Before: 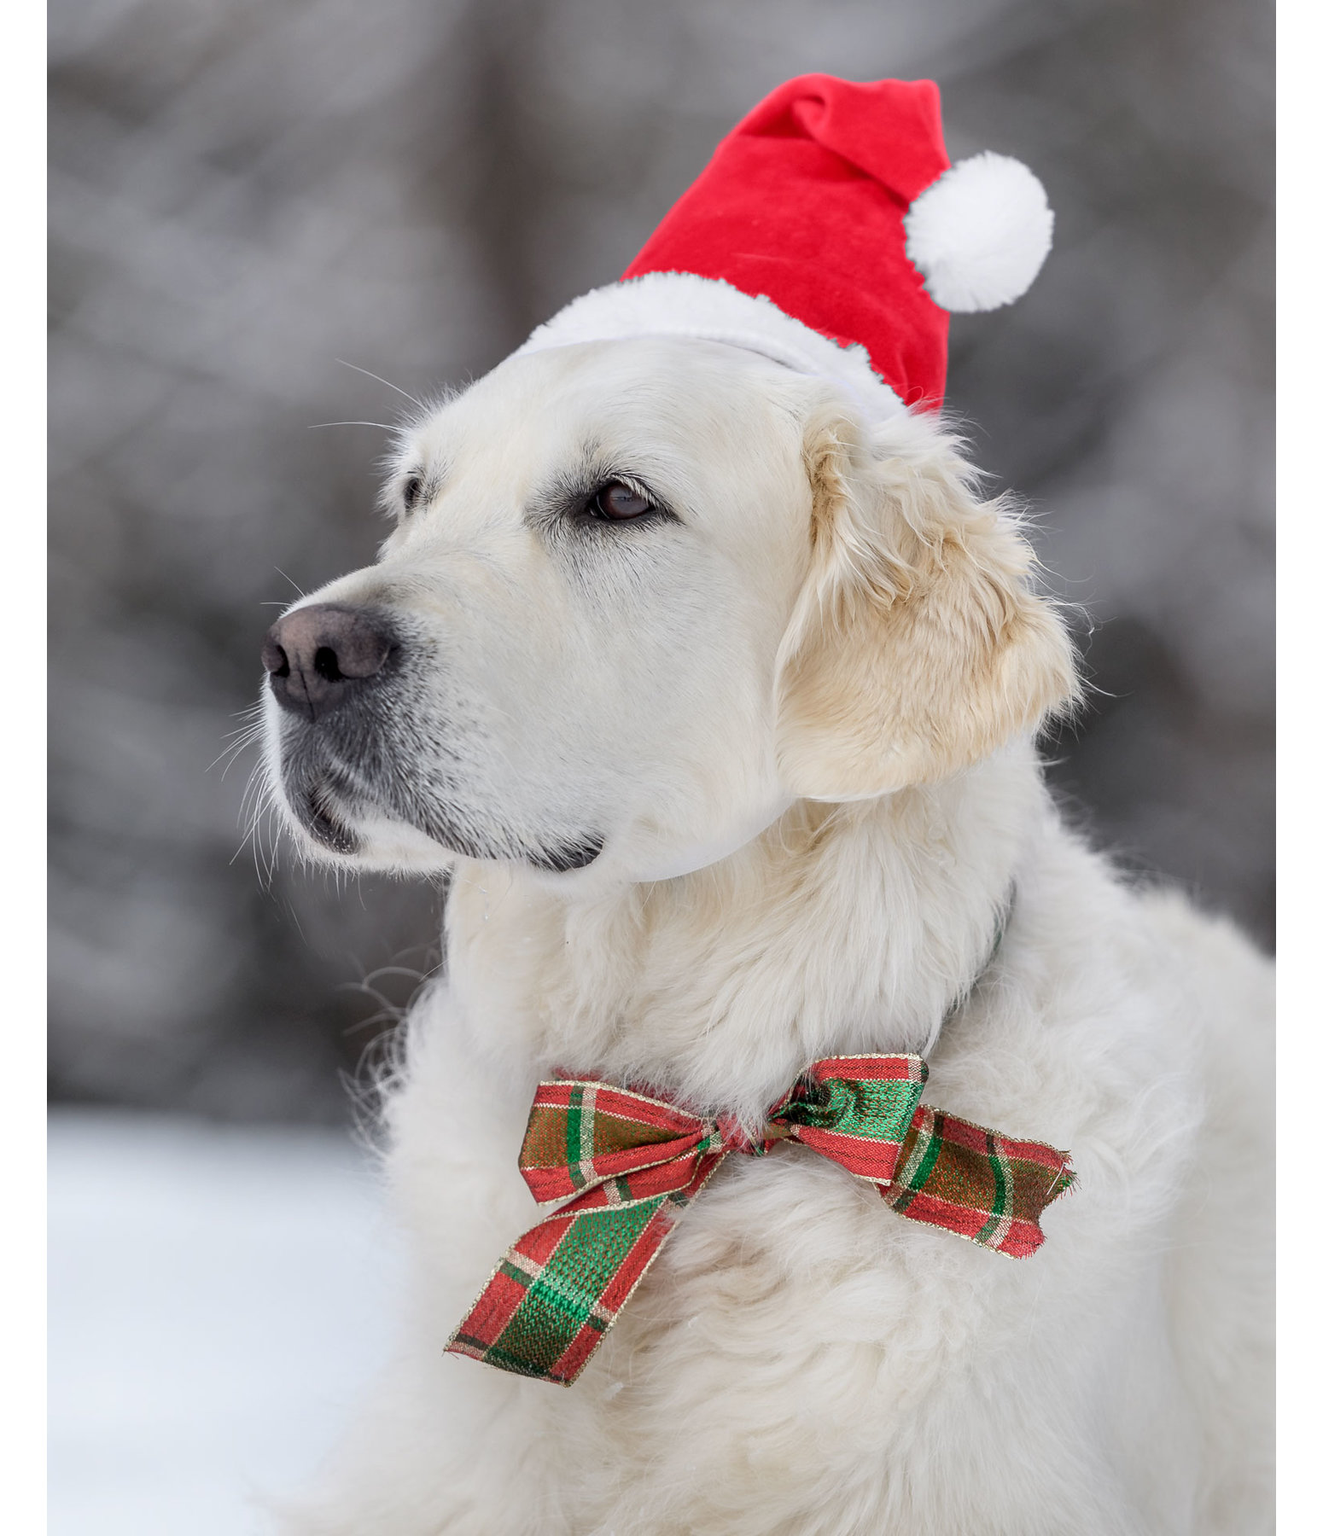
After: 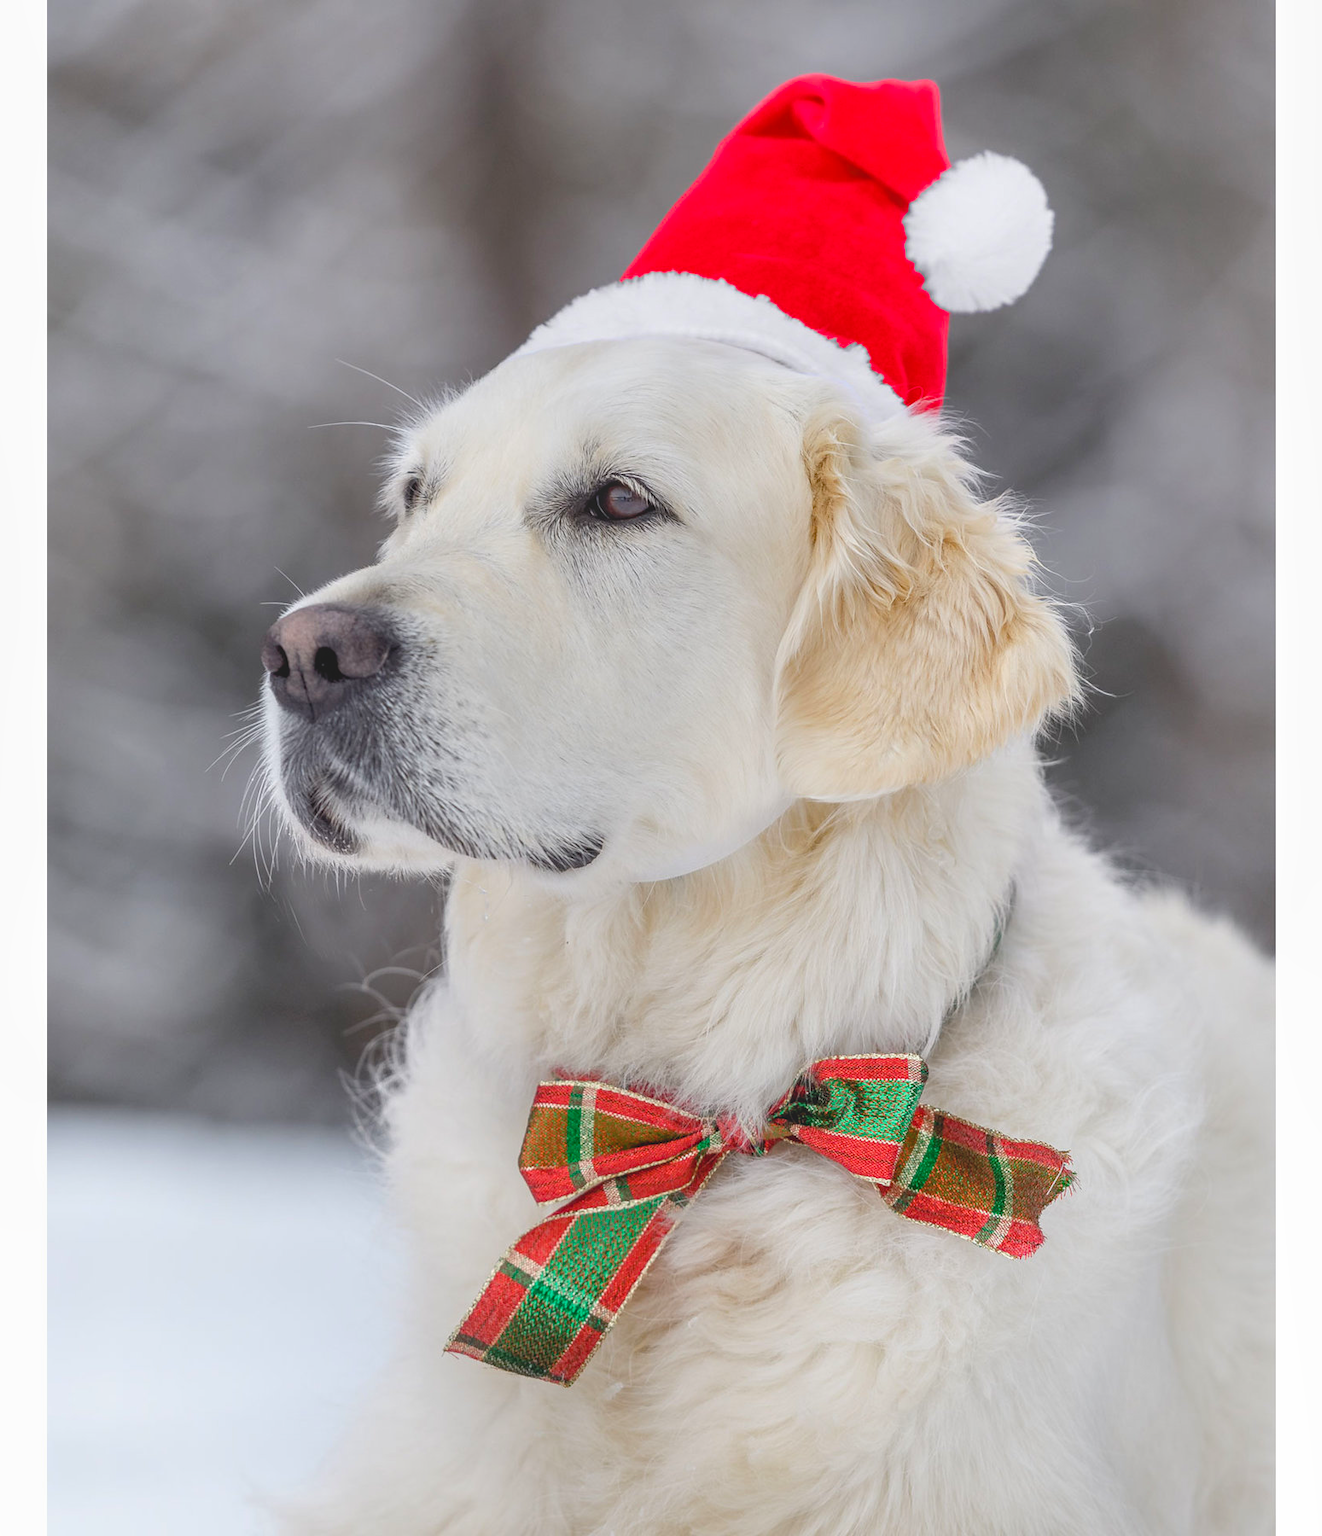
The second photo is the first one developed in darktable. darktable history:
local contrast: highlights 44%, shadows 1%, detail 100%
color balance rgb: perceptual saturation grading › global saturation 25.235%, perceptual brilliance grading › global brilliance 2.538%, perceptual brilliance grading › highlights -2.36%, perceptual brilliance grading › shadows 3.705%
